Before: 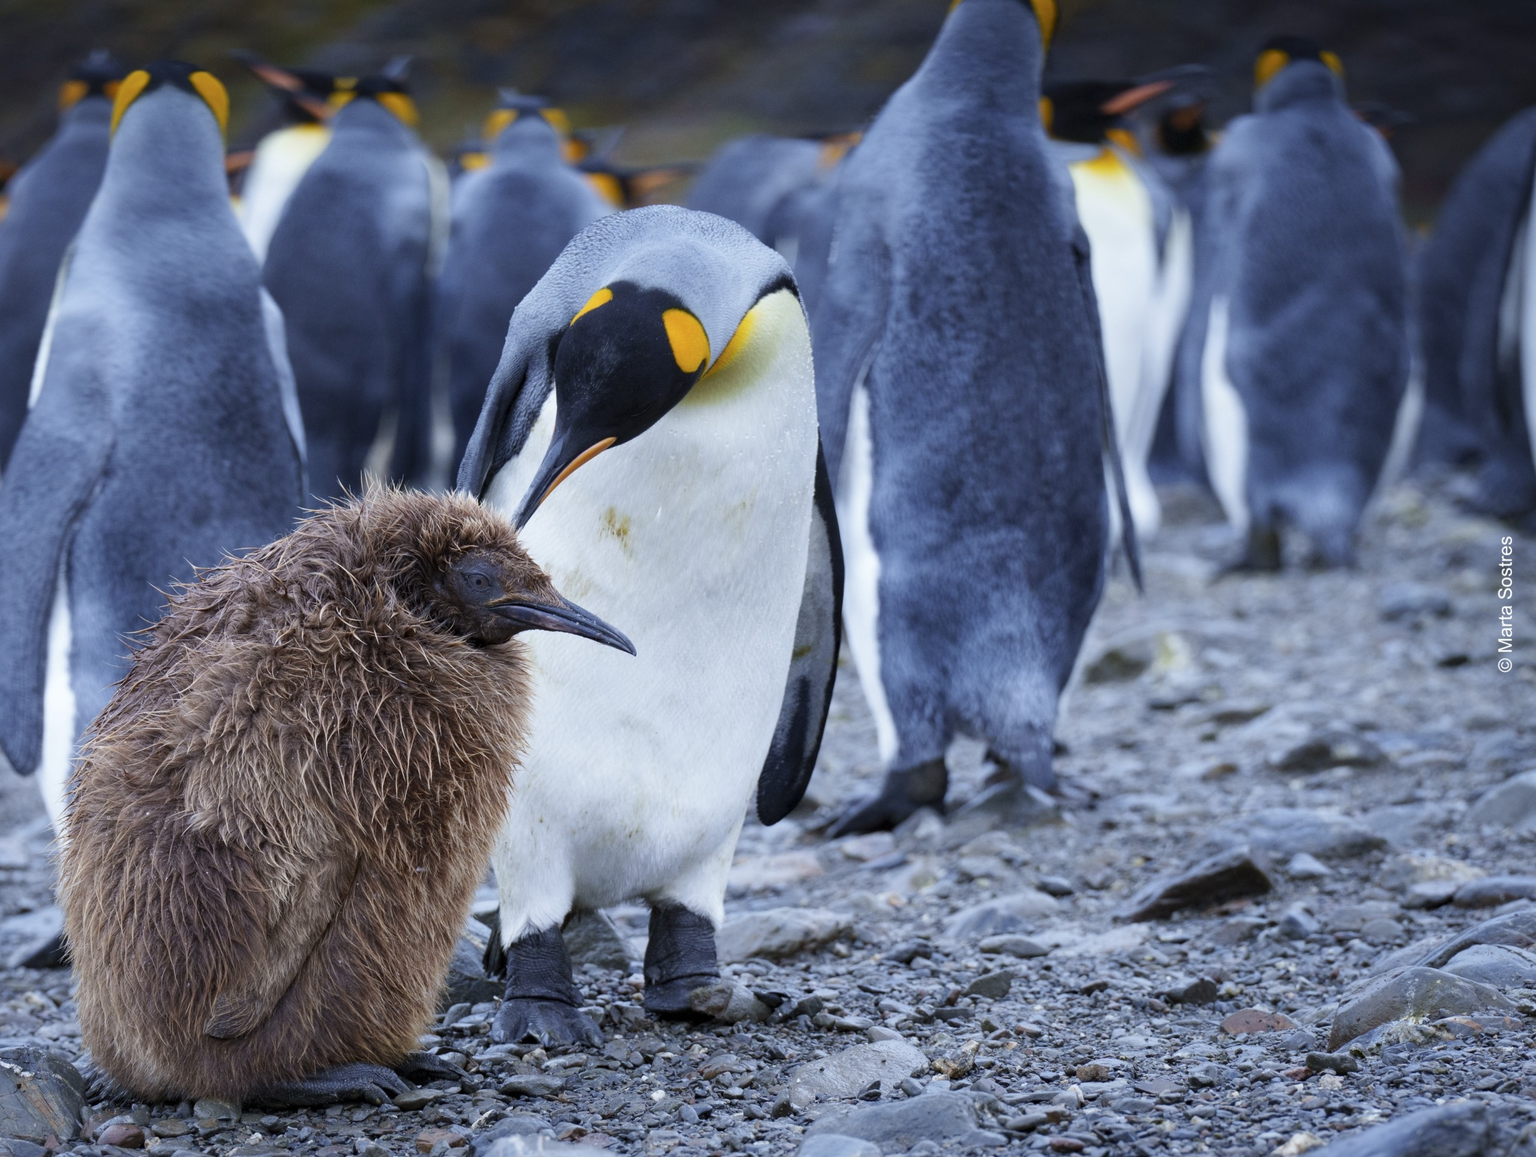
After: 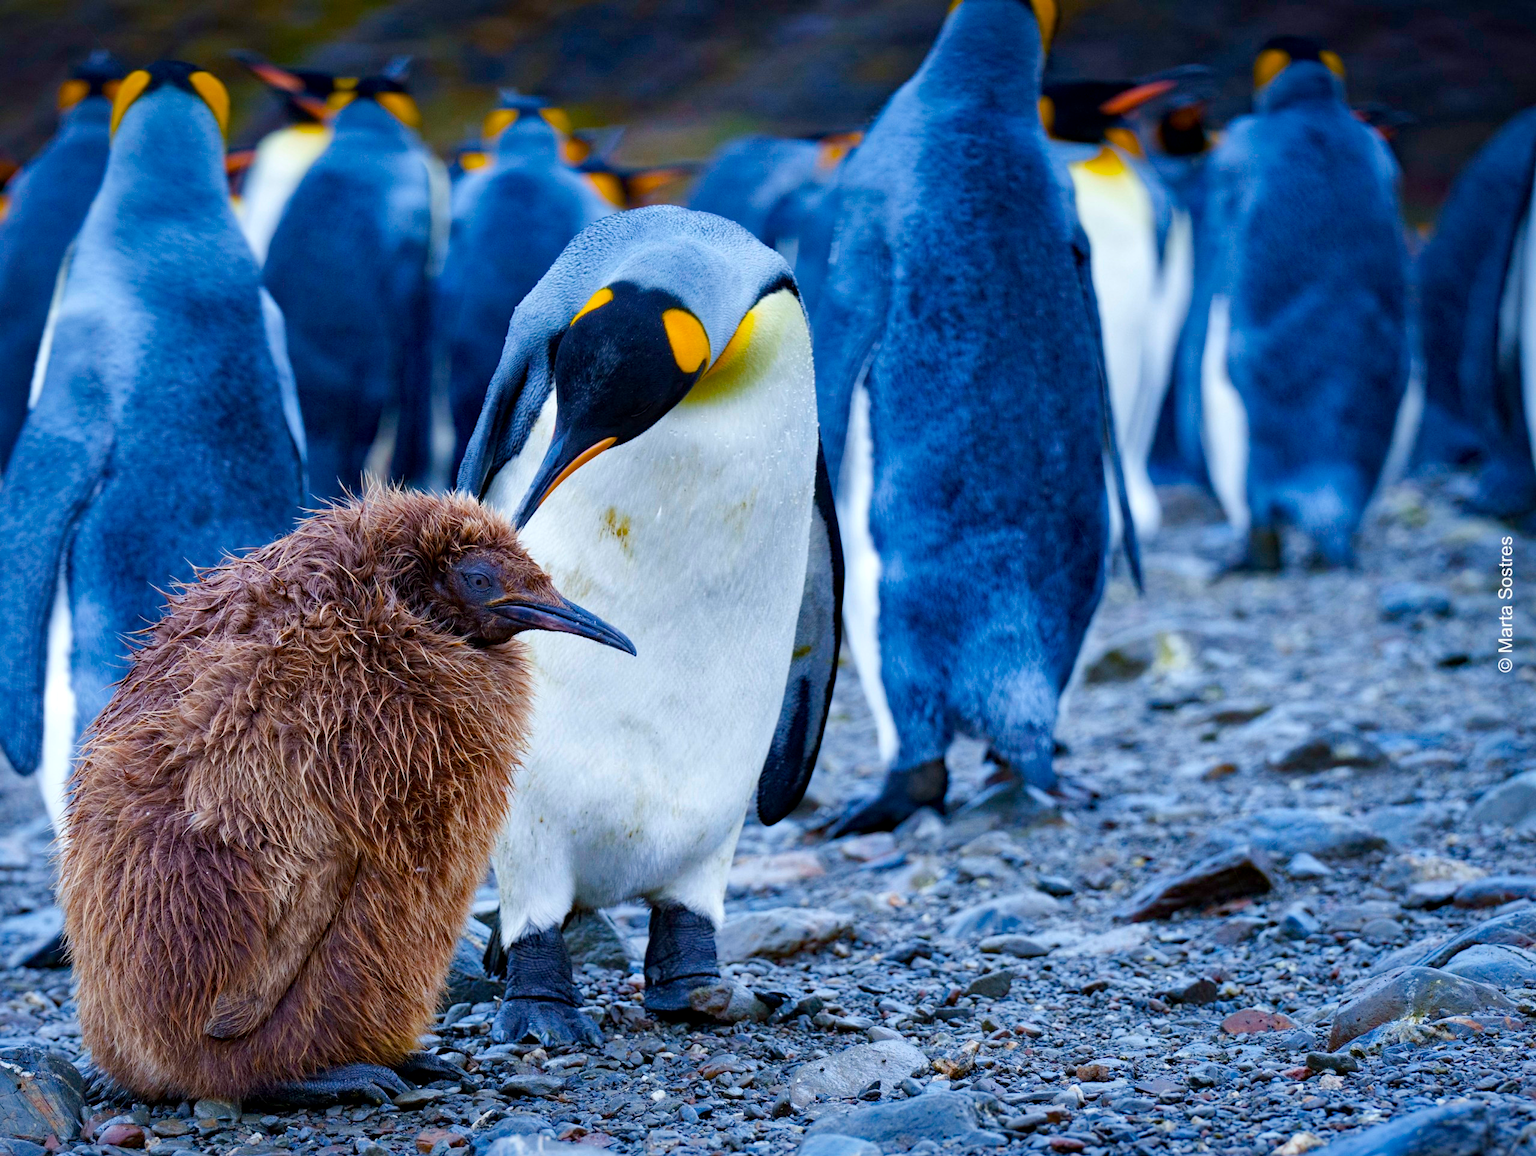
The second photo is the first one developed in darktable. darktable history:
local contrast: mode bilateral grid, contrast 19, coarseness 49, detail 128%, midtone range 0.2
haze removal: compatibility mode true, adaptive false
color balance rgb: linear chroma grading › global chroma 15.624%, perceptual saturation grading › global saturation 40.409%, perceptual saturation grading › highlights -25.735%, perceptual saturation grading › mid-tones 35.533%, perceptual saturation grading › shadows 36.01%
